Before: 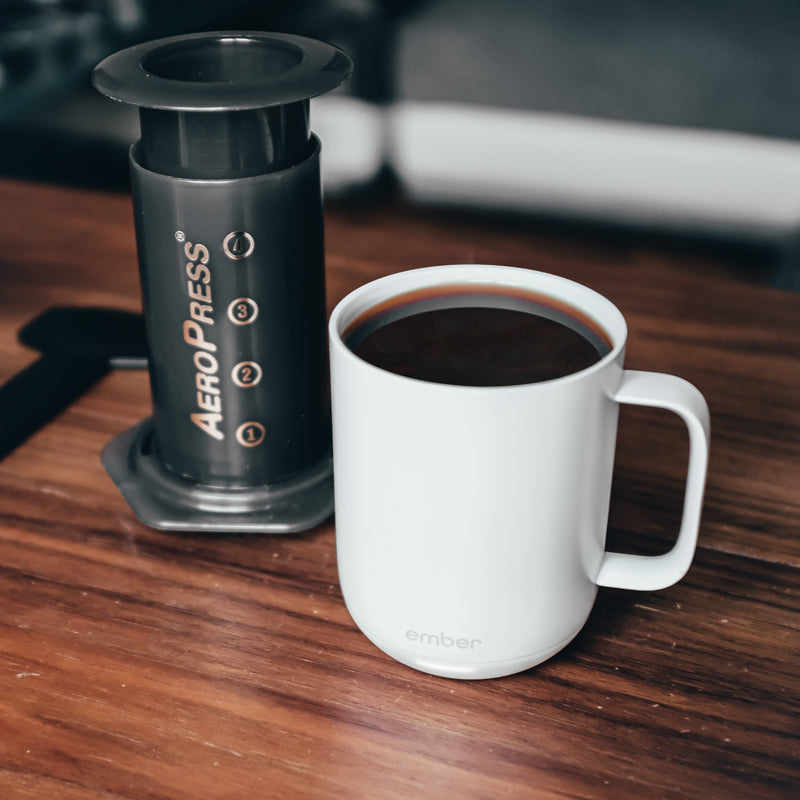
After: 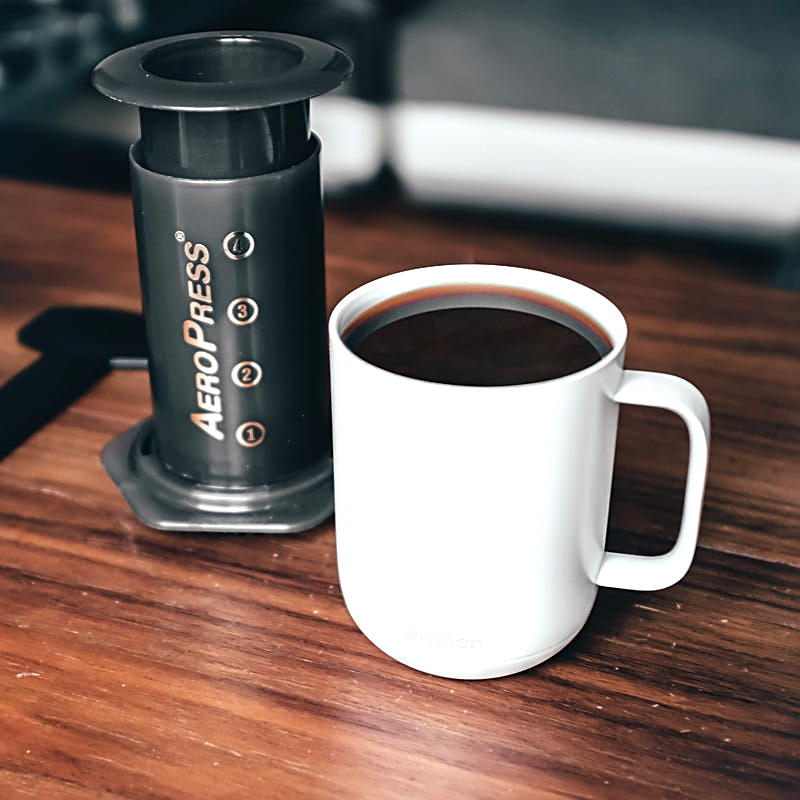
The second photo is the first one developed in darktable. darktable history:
levels: levels [0, 0.43, 0.859]
sharpen: on, module defaults
